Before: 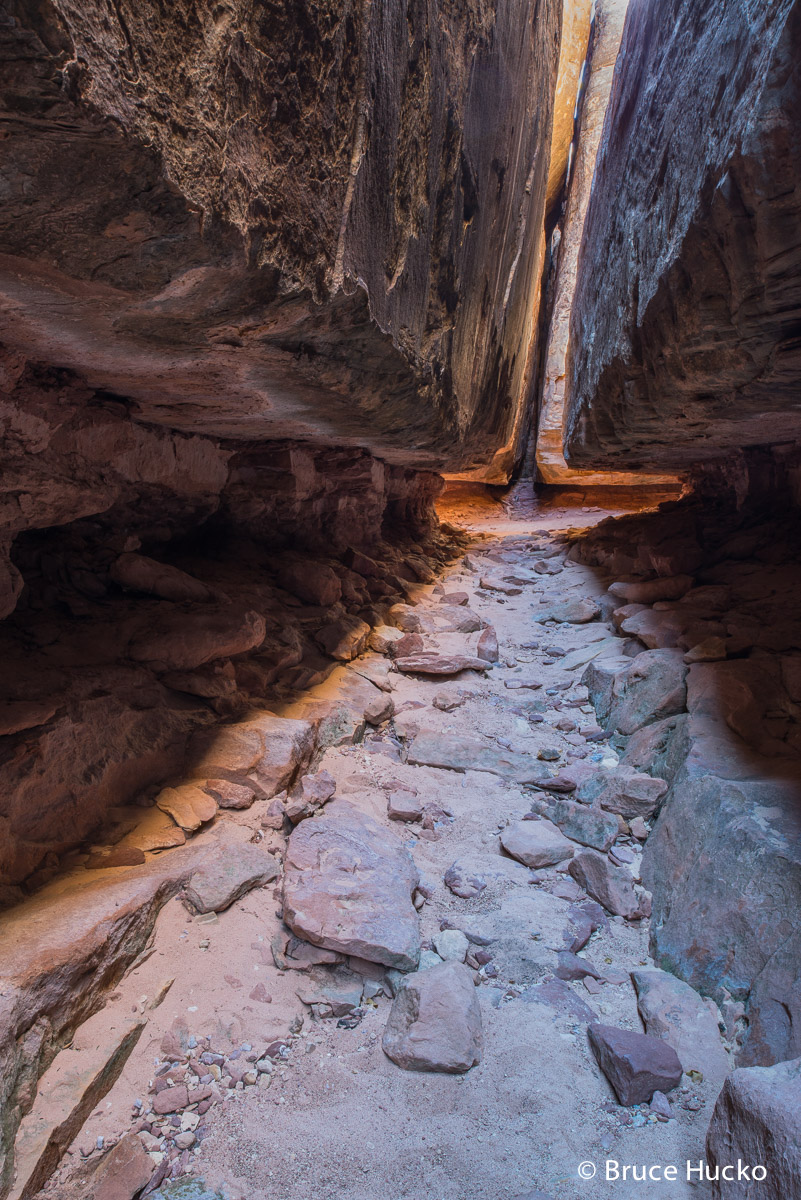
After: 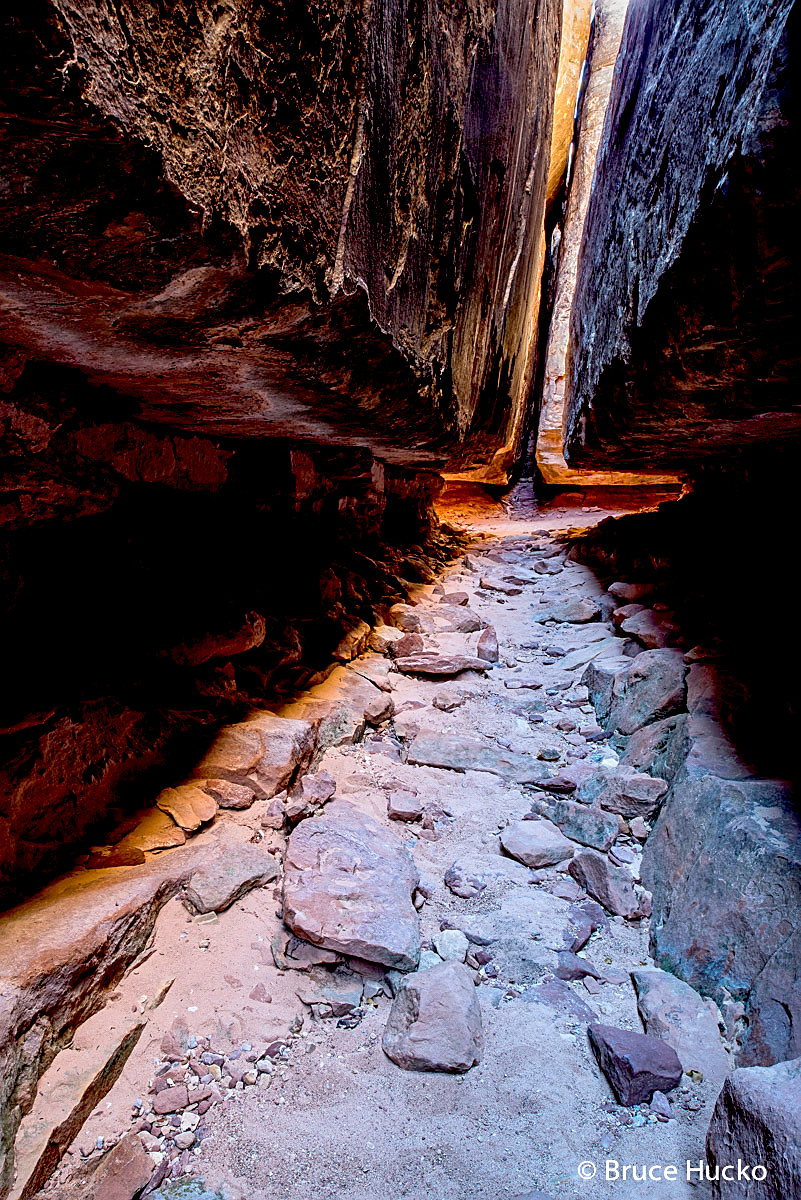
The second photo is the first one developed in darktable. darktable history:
exposure: black level correction 0.04, exposure 0.5 EV, compensate highlight preservation false
sharpen: on, module defaults
